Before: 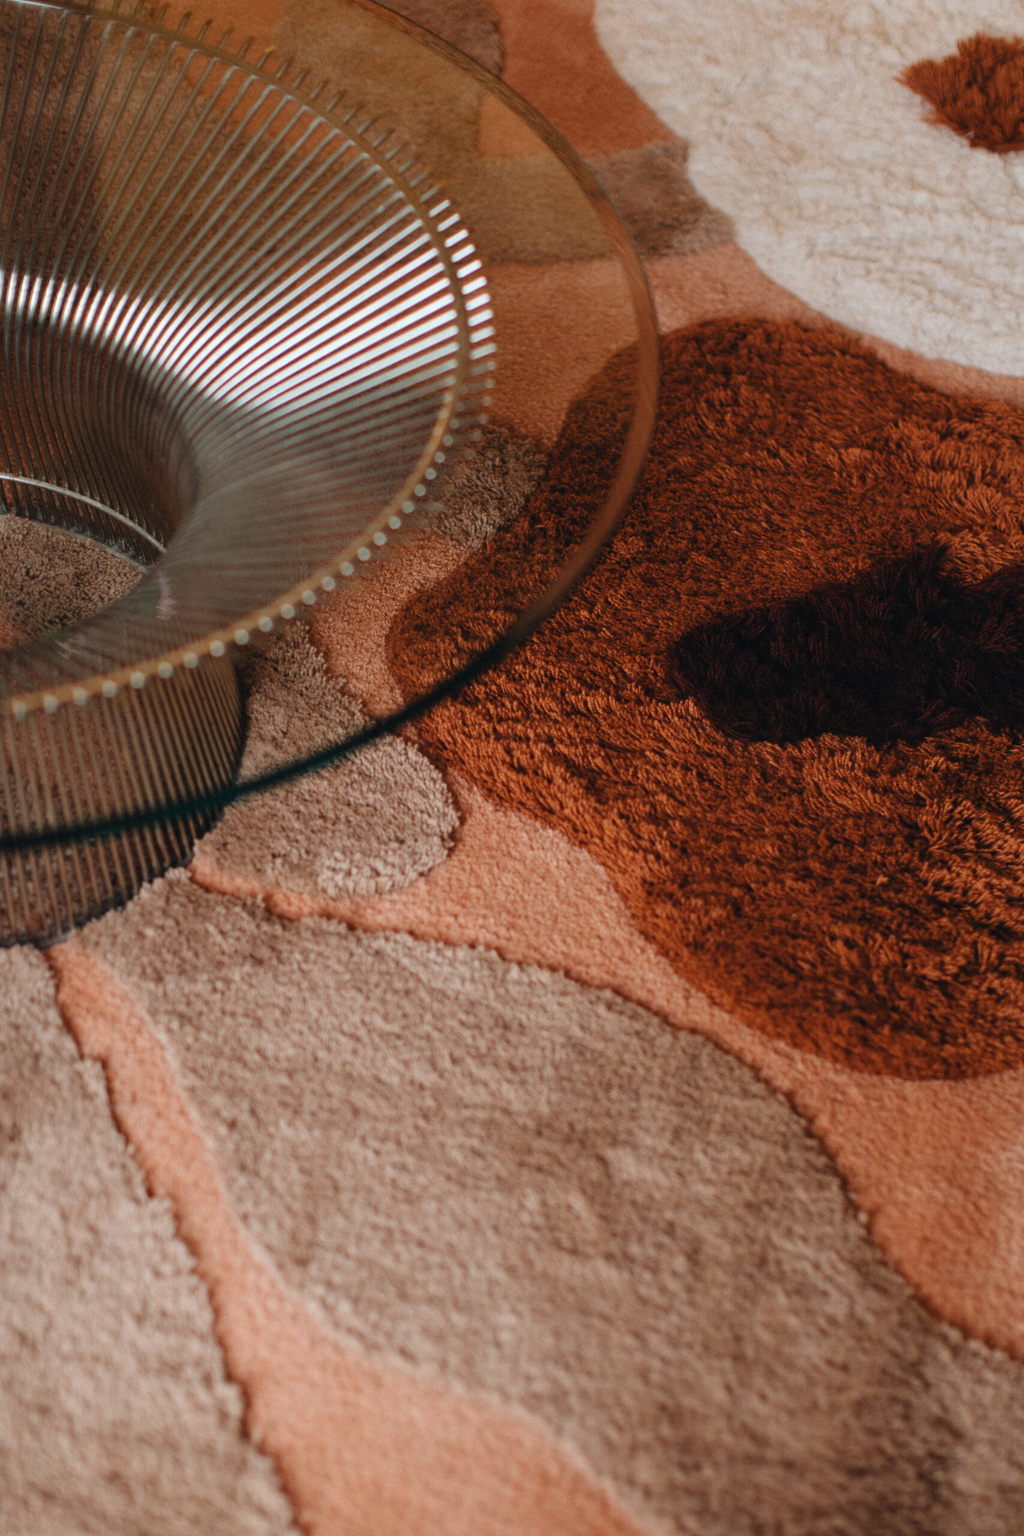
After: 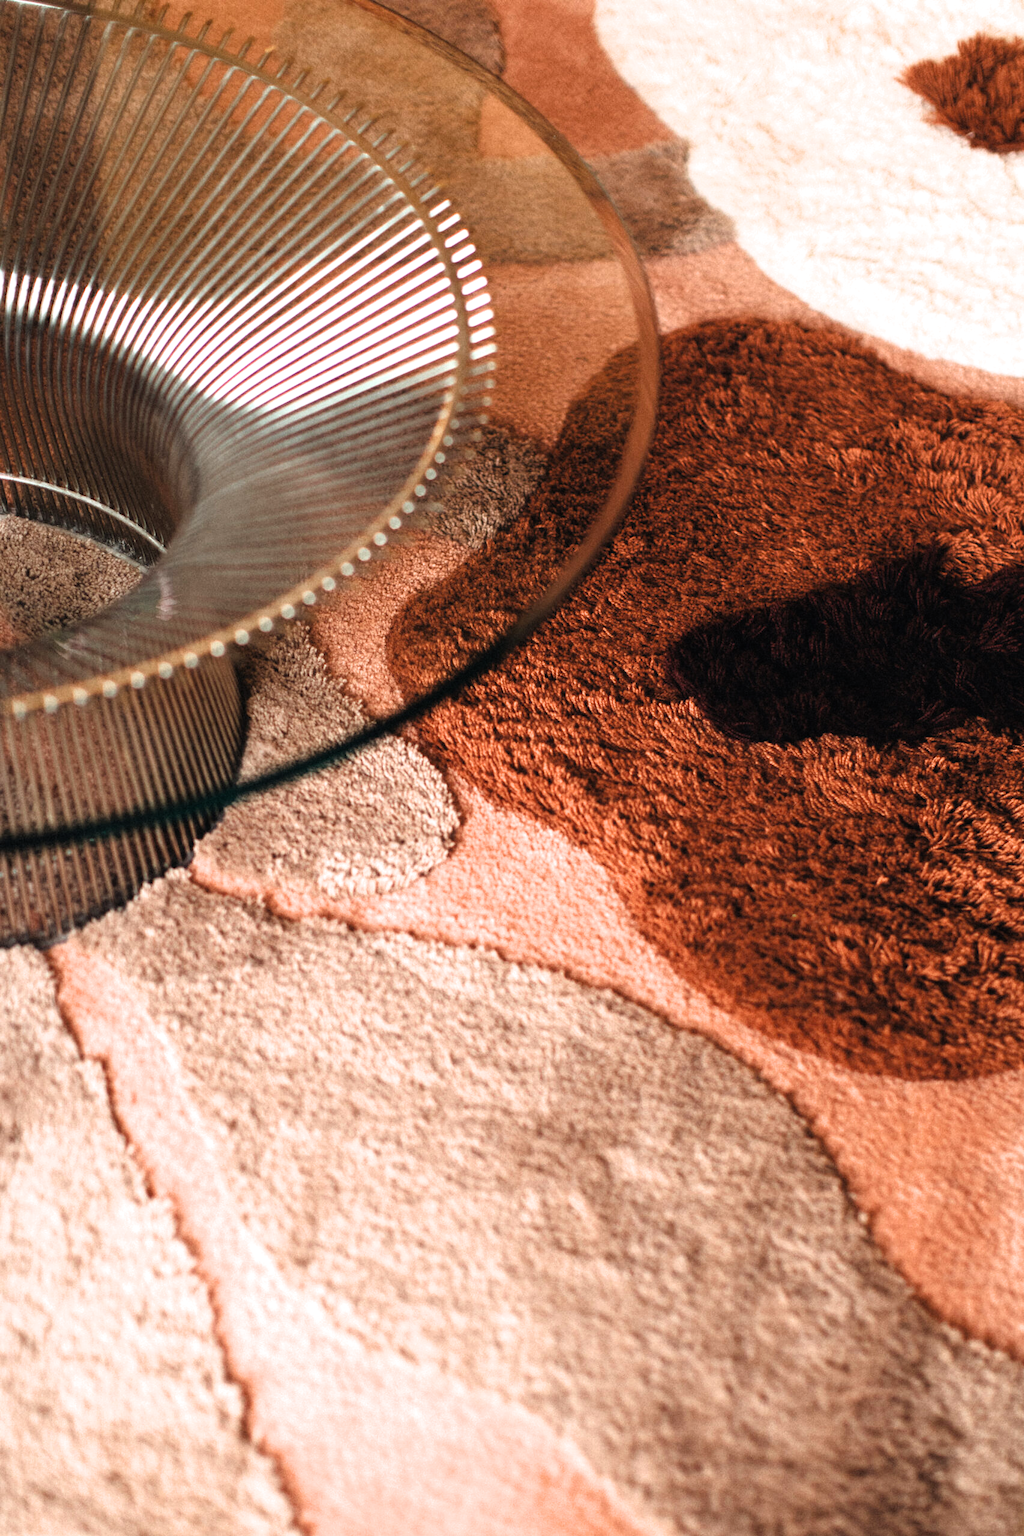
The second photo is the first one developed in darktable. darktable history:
exposure: exposure 0.94 EV, compensate highlight preservation false
filmic rgb: black relative exposure -9.15 EV, white relative exposure 2.31 EV, threshold 2.97 EV, hardness 7.52, enable highlight reconstruction true
